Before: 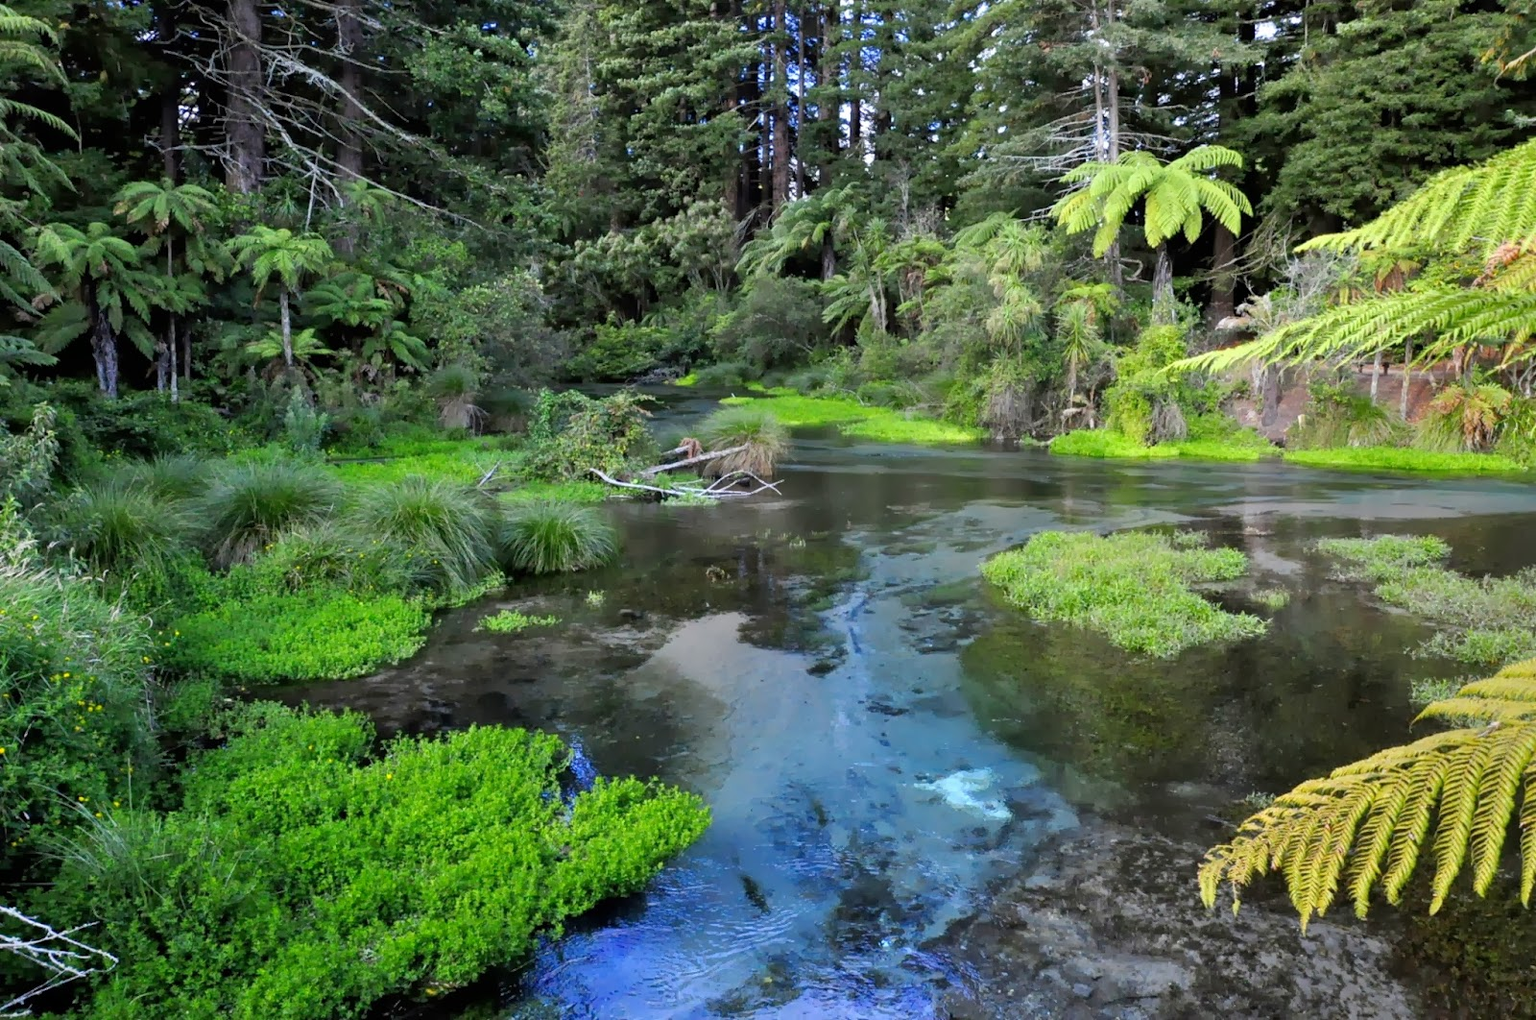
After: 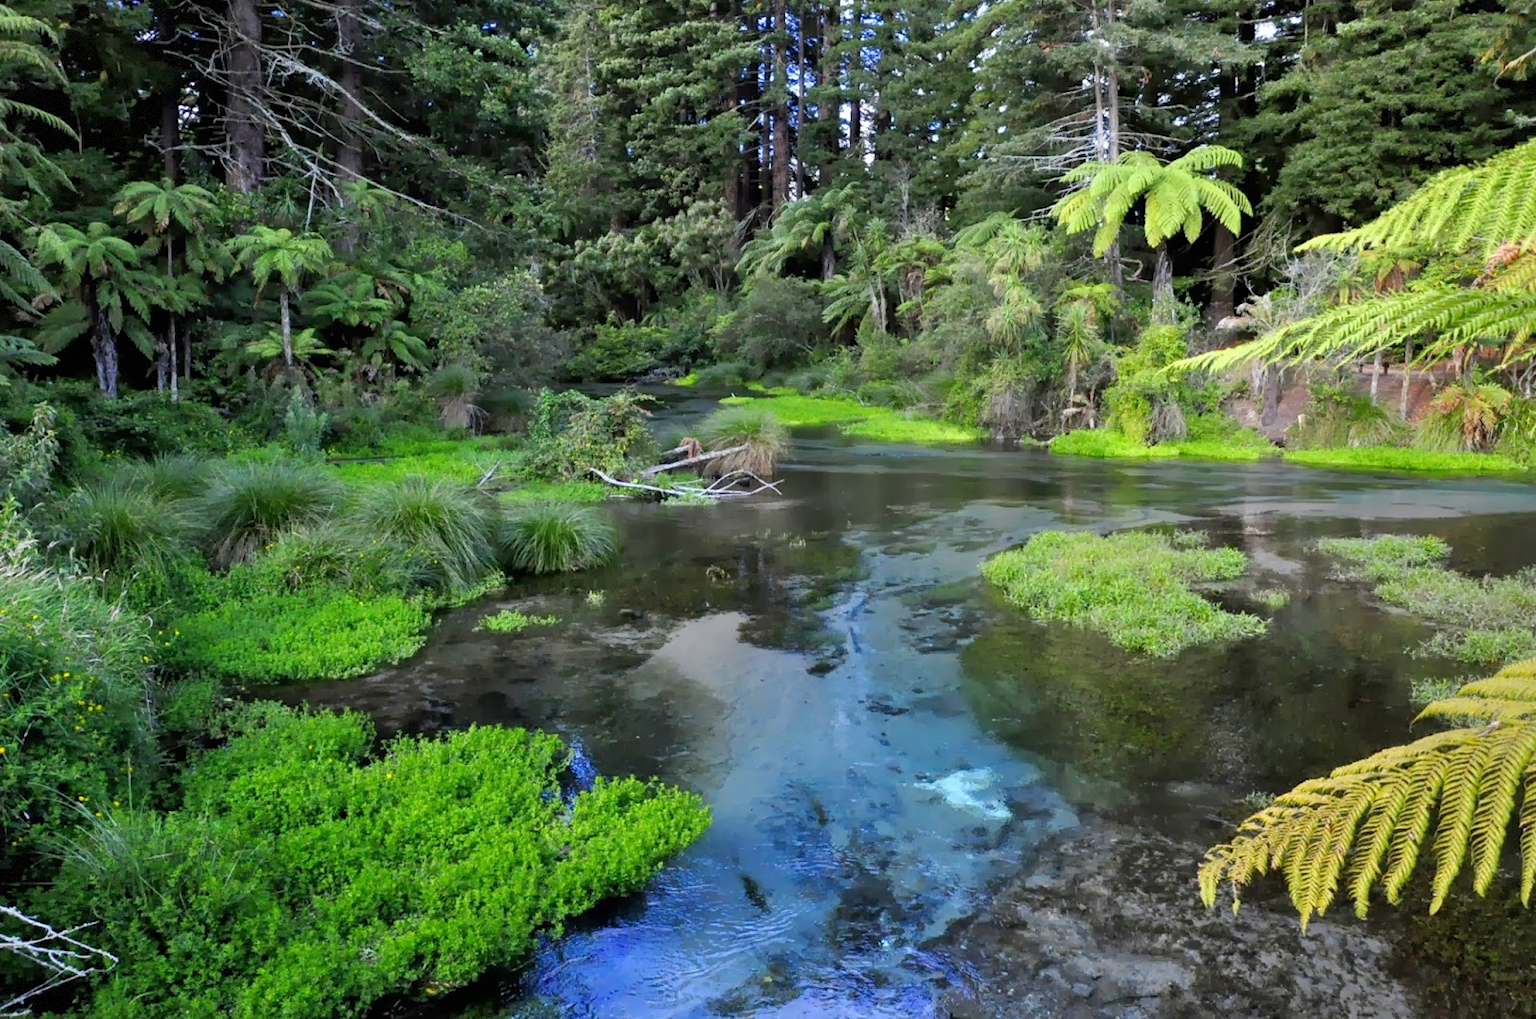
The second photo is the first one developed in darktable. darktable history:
vignetting: fall-off start 97.38%, fall-off radius 79.33%, brightness -0.401, saturation -0.292, width/height ratio 1.116, dithering 8-bit output
